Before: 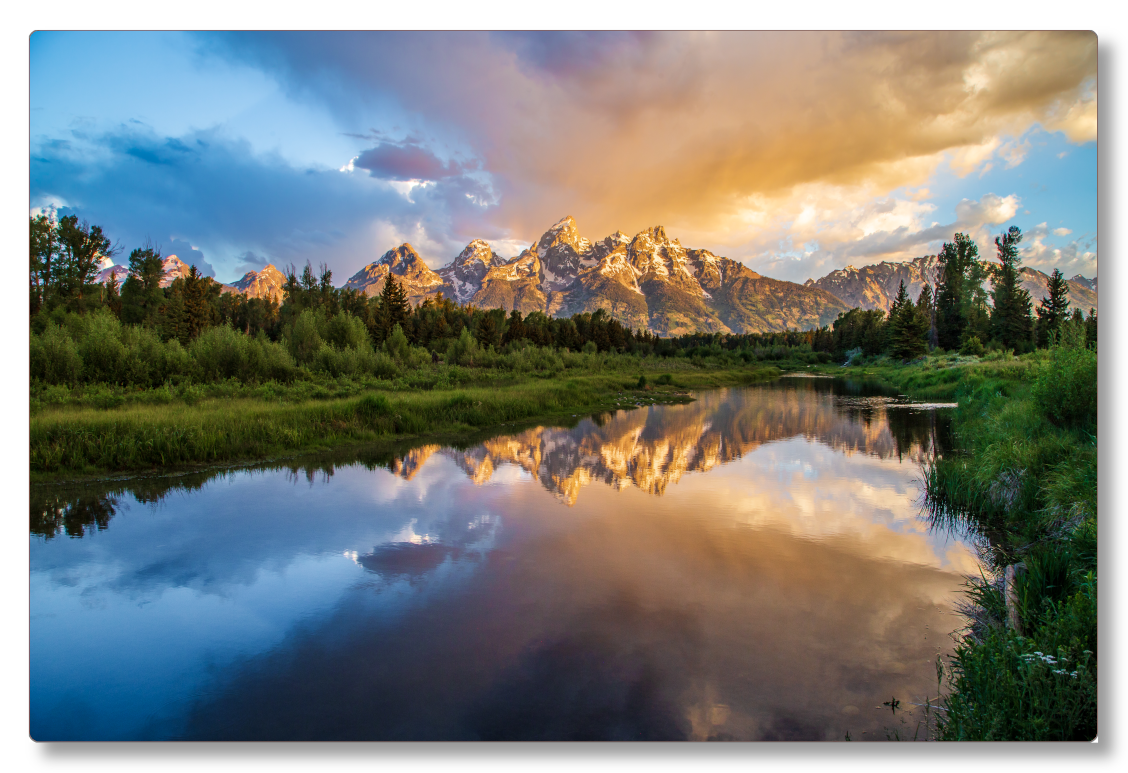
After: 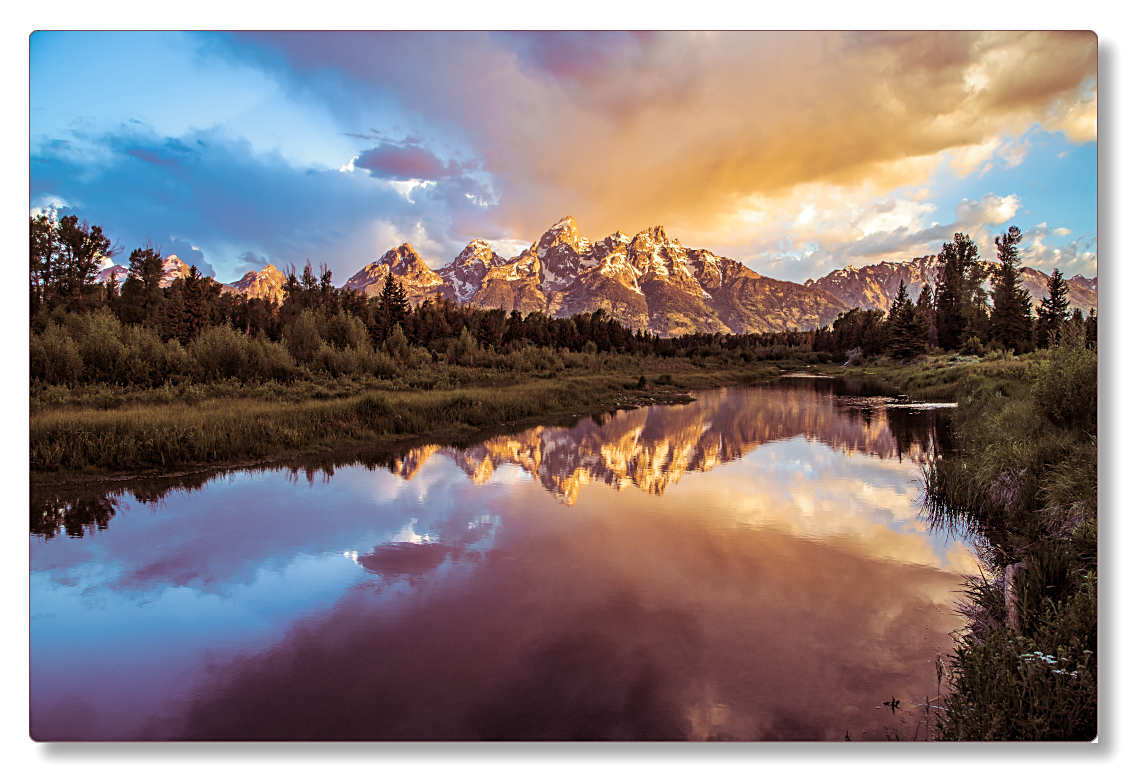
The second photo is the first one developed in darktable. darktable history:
sharpen: on, module defaults
exposure: exposure 0.042 EV
split-toning: highlights › hue 104.4°, highlights › saturation 0.17
